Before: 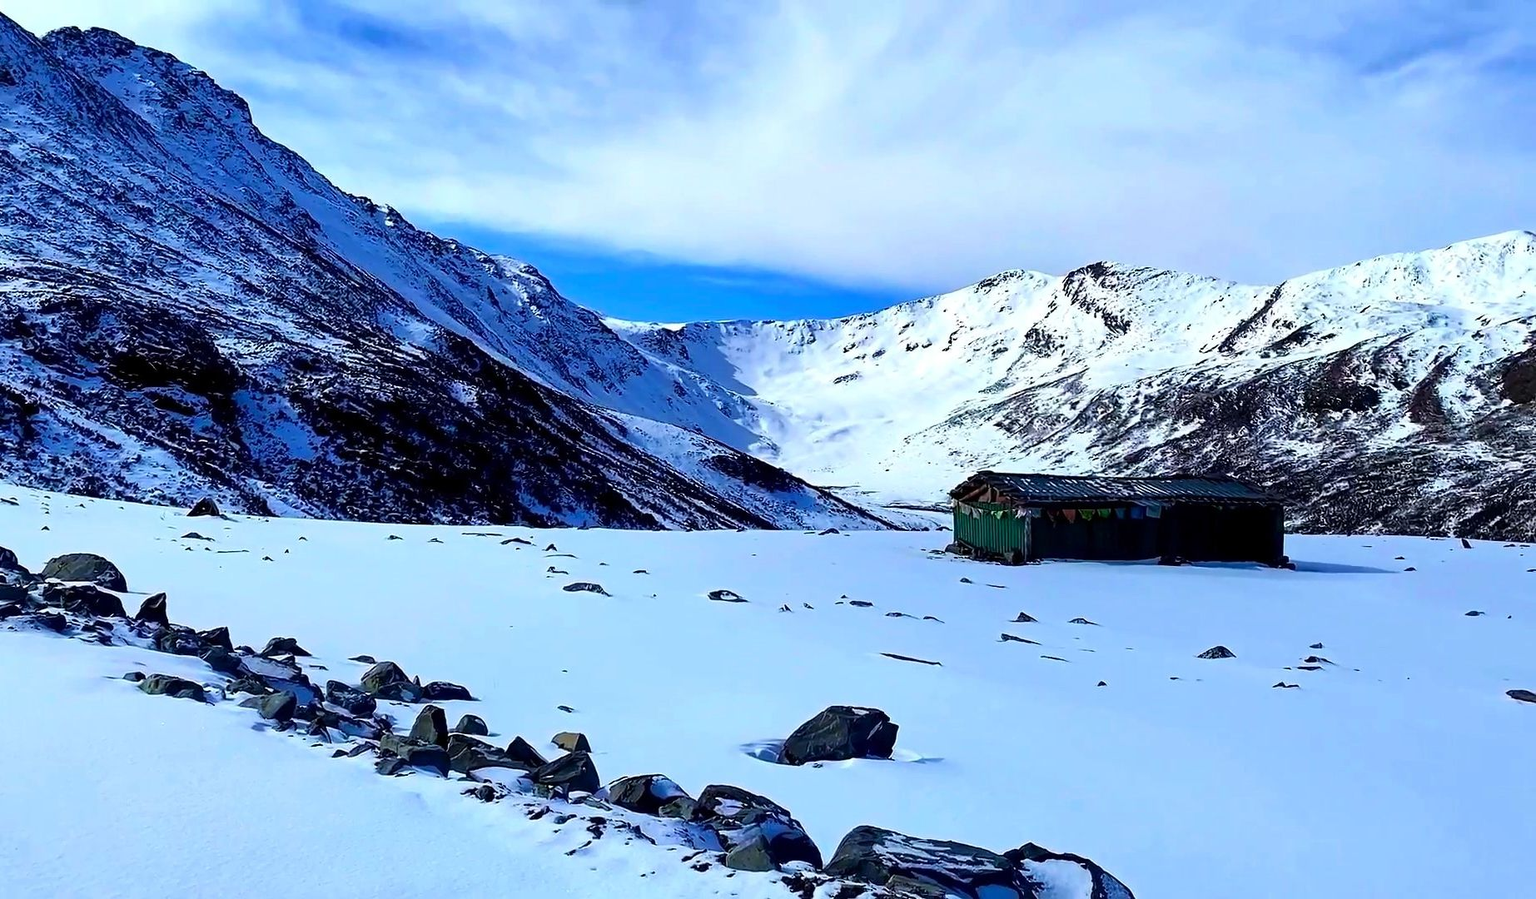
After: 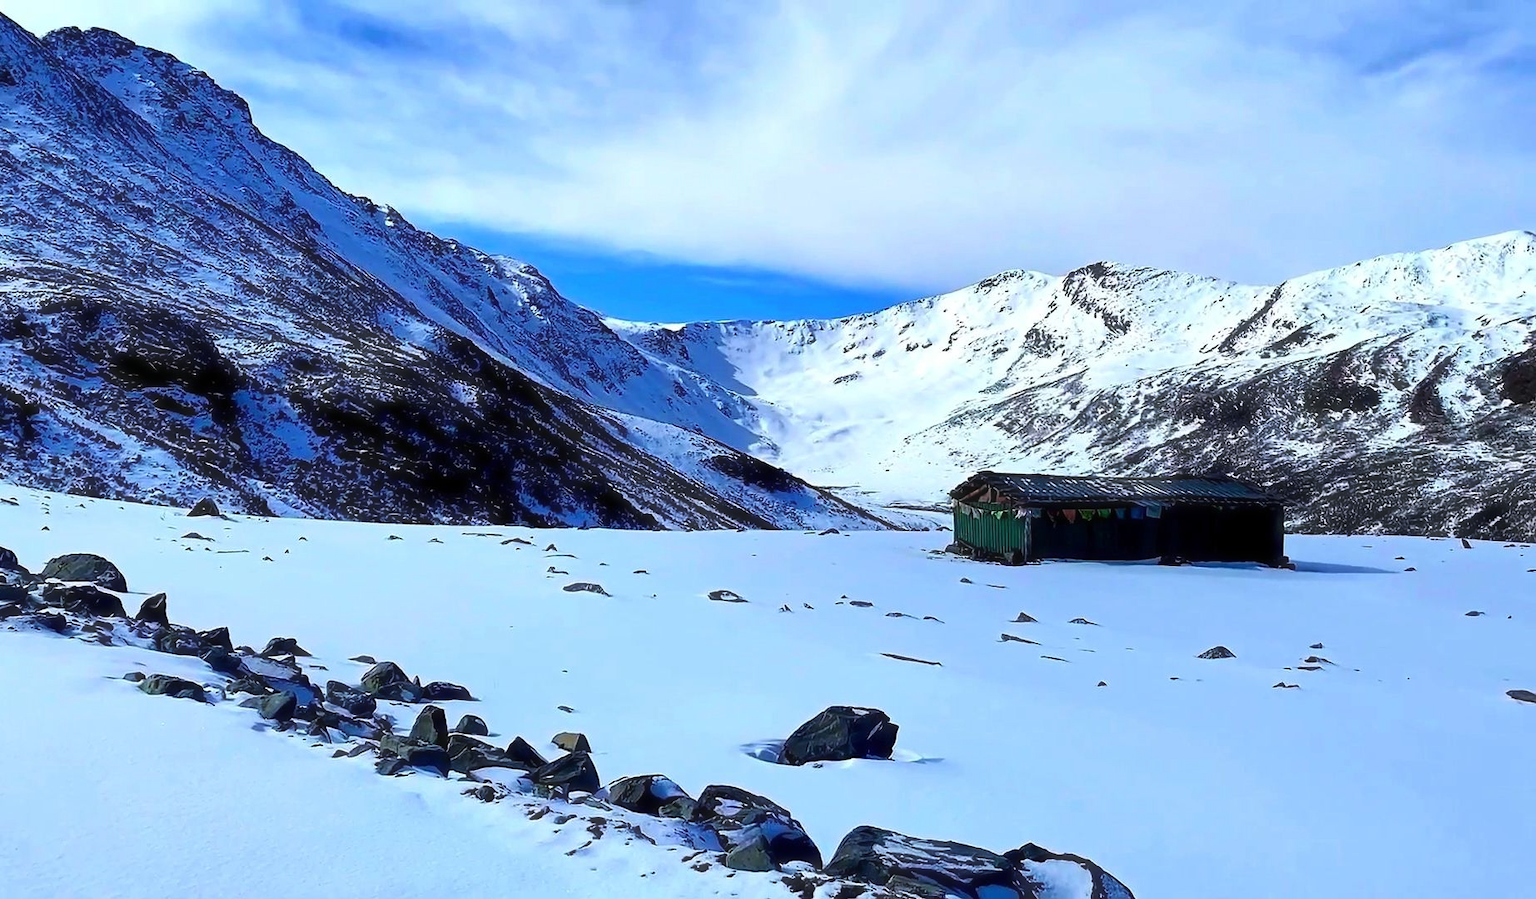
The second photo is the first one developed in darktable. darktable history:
haze removal: strength -0.056, compatibility mode true, adaptive false
